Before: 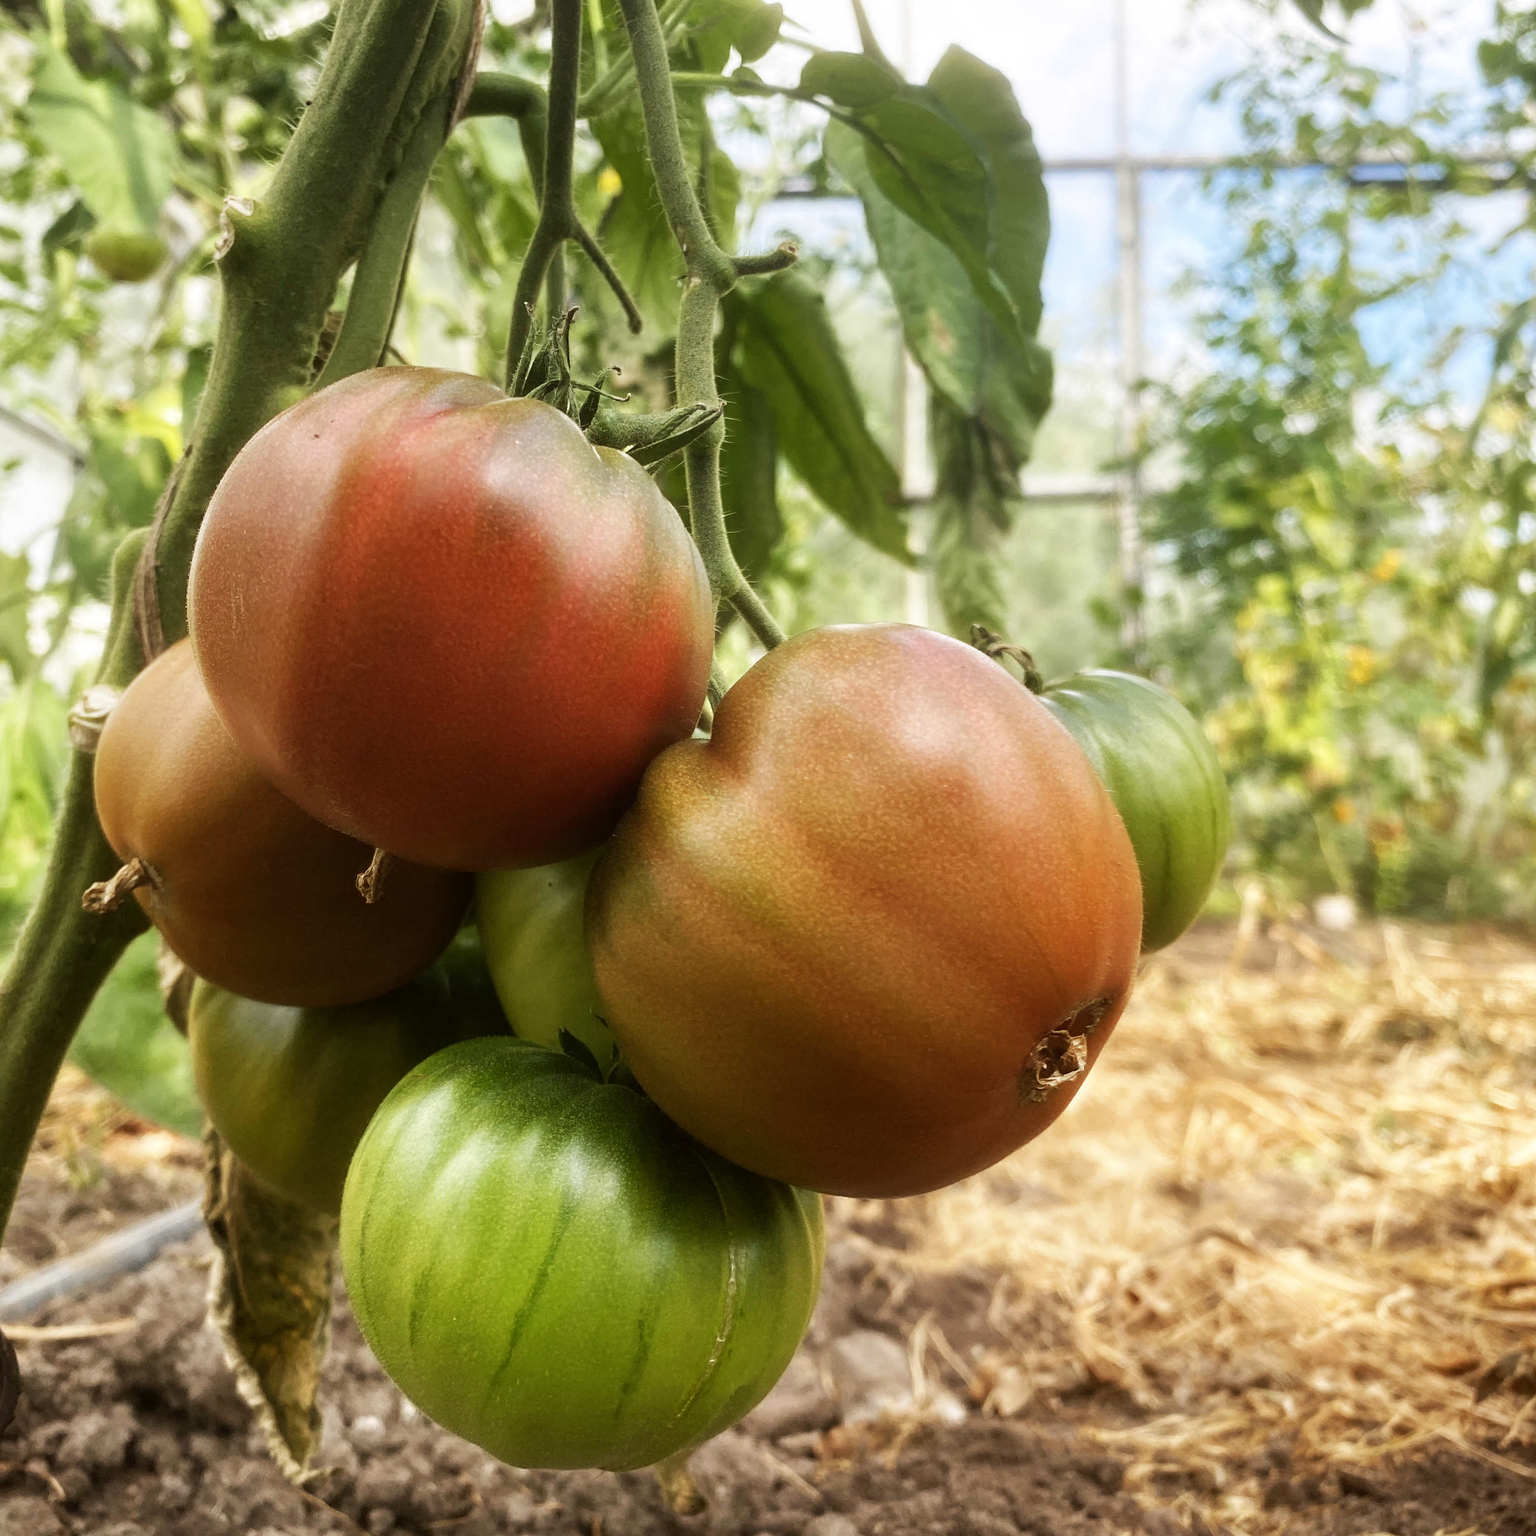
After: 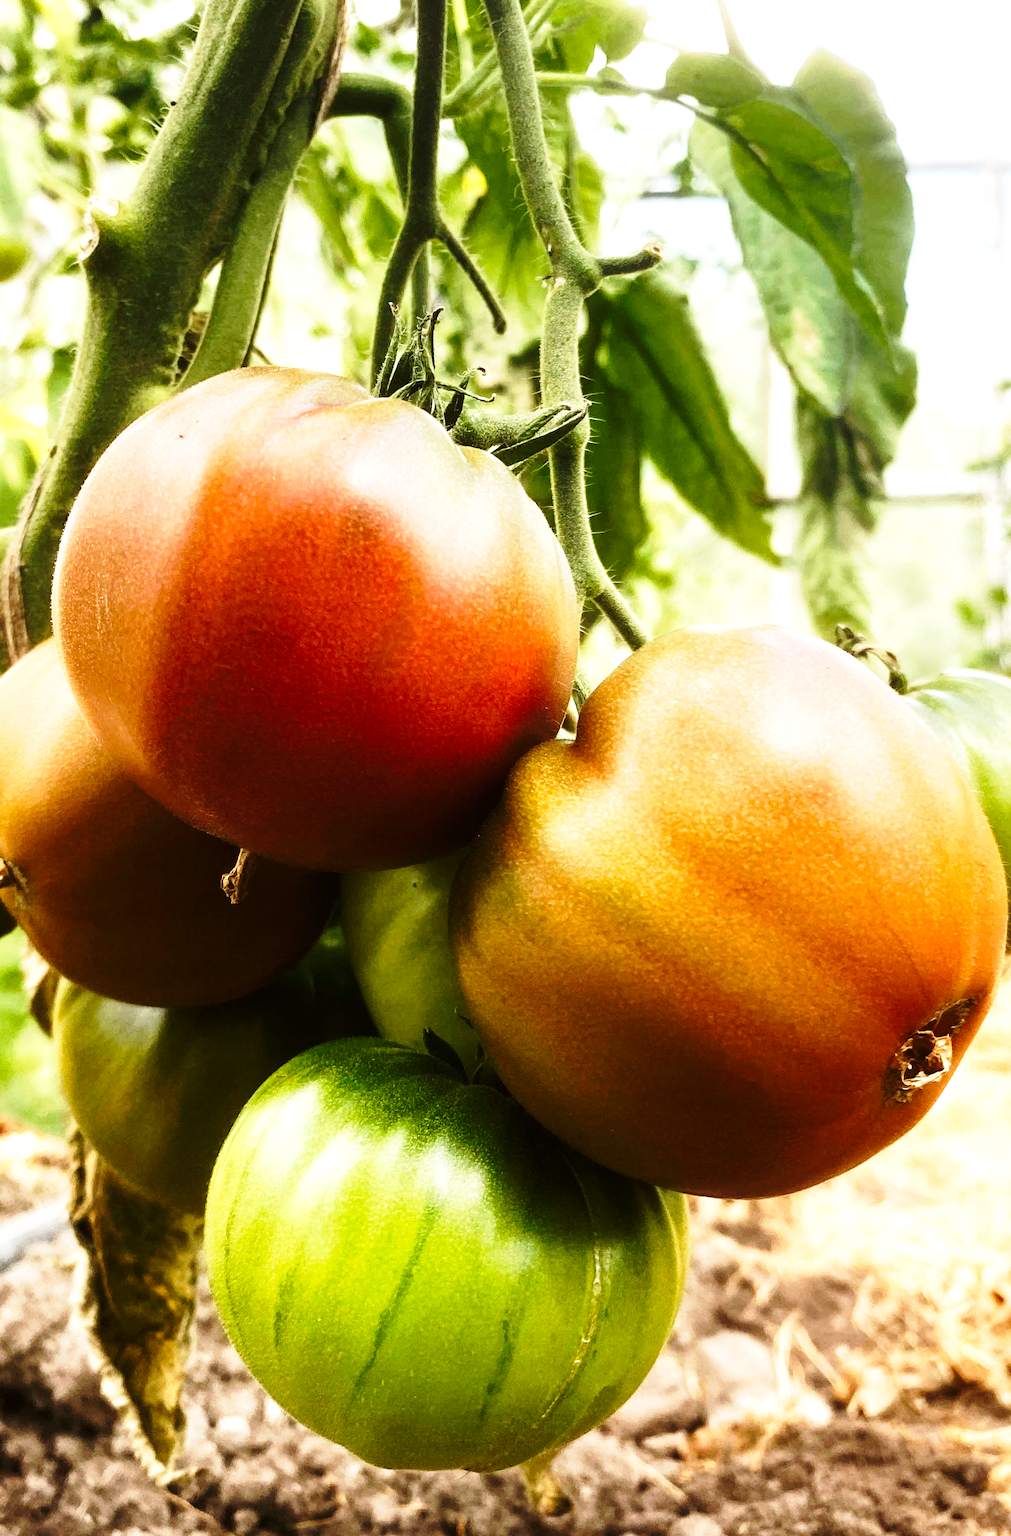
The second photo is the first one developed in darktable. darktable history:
tone equalizer: -8 EV -0.79 EV, -7 EV -0.668 EV, -6 EV -0.581 EV, -5 EV -0.374 EV, -3 EV 0.403 EV, -2 EV 0.6 EV, -1 EV 0.676 EV, +0 EV 0.739 EV, edges refinement/feathering 500, mask exposure compensation -1.57 EV, preserve details no
crop and rotate: left 8.837%, right 25.31%
base curve: curves: ch0 [(0, 0) (0.028, 0.03) (0.121, 0.232) (0.46, 0.748) (0.859, 0.968) (1, 1)], preserve colors none
